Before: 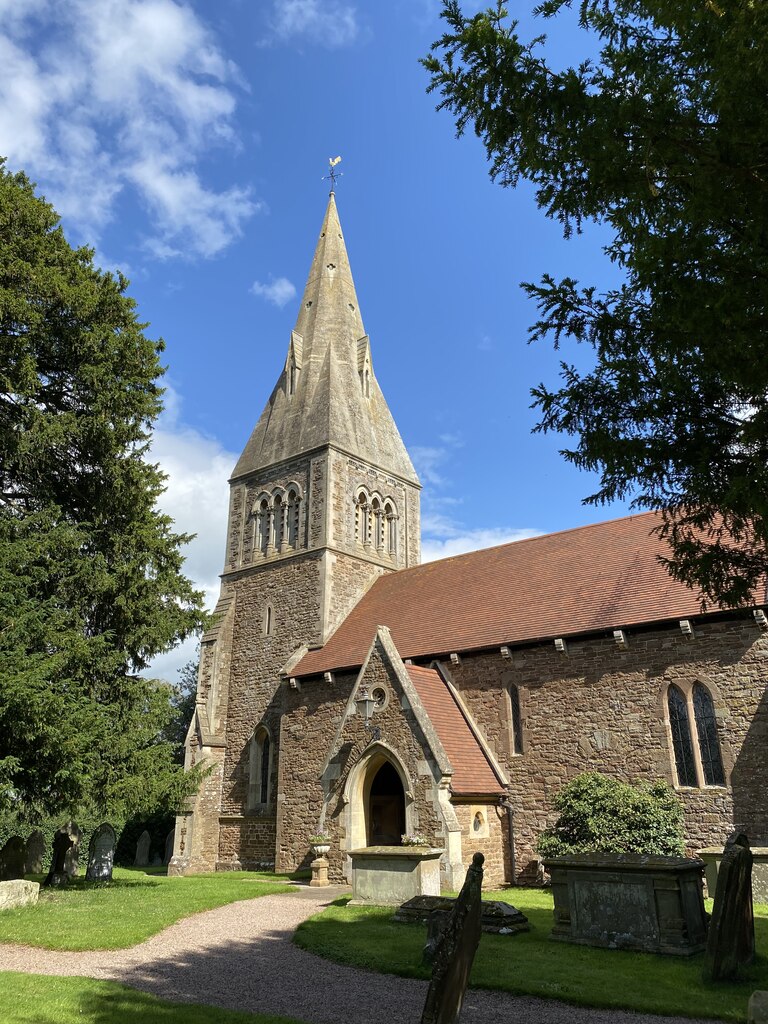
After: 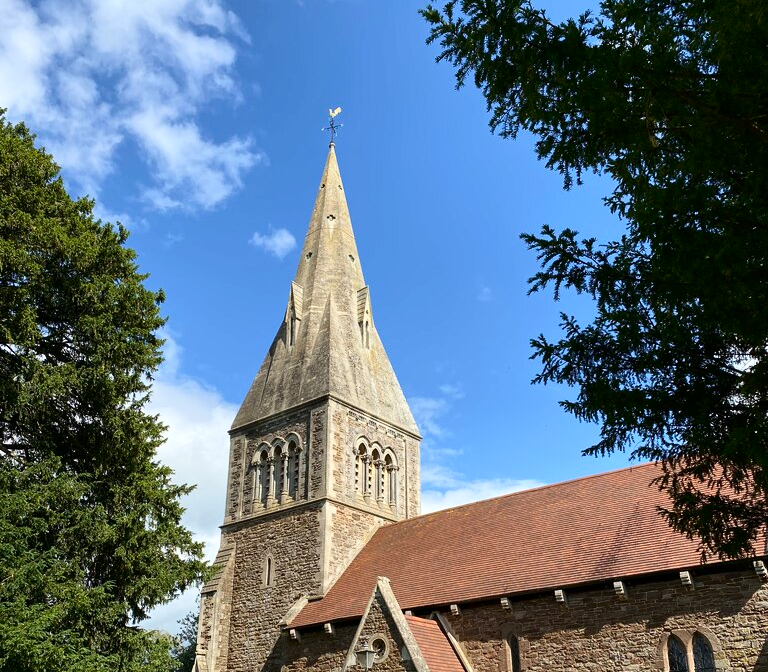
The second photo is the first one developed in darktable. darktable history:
crop and rotate: top 4.848%, bottom 29.503%
contrast brightness saturation: contrast 0.22
